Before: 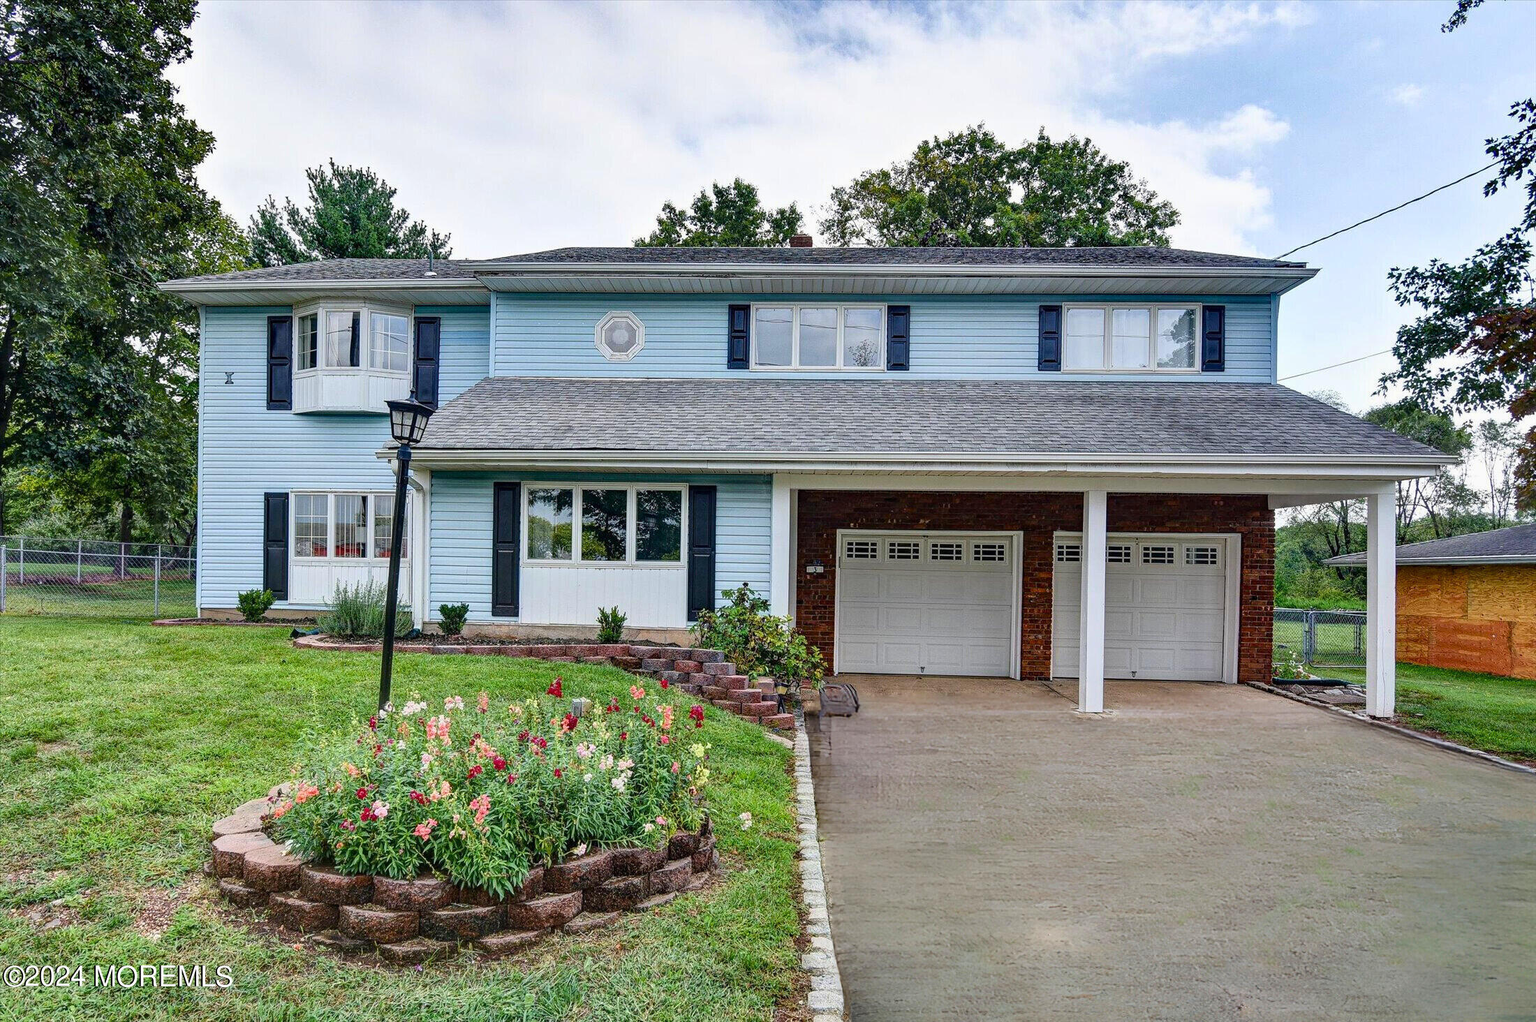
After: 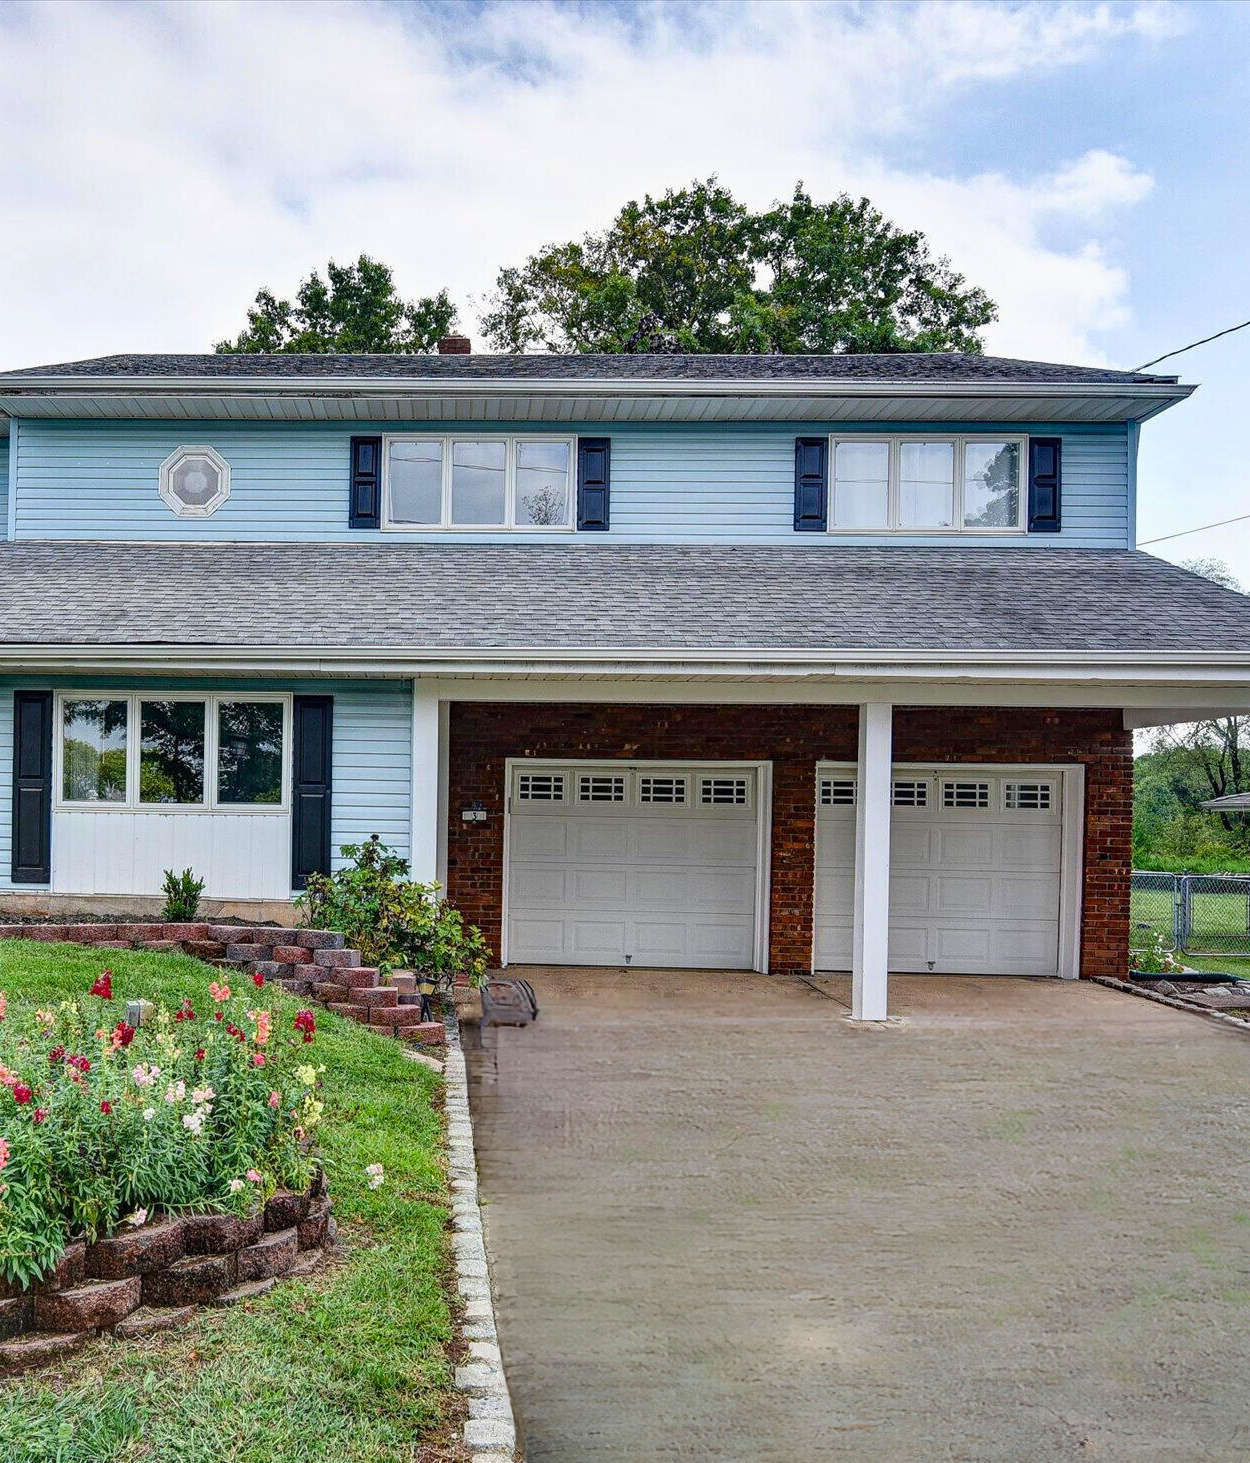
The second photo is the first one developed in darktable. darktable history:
crop: left 31.527%, top 0.001%, right 11.633%
